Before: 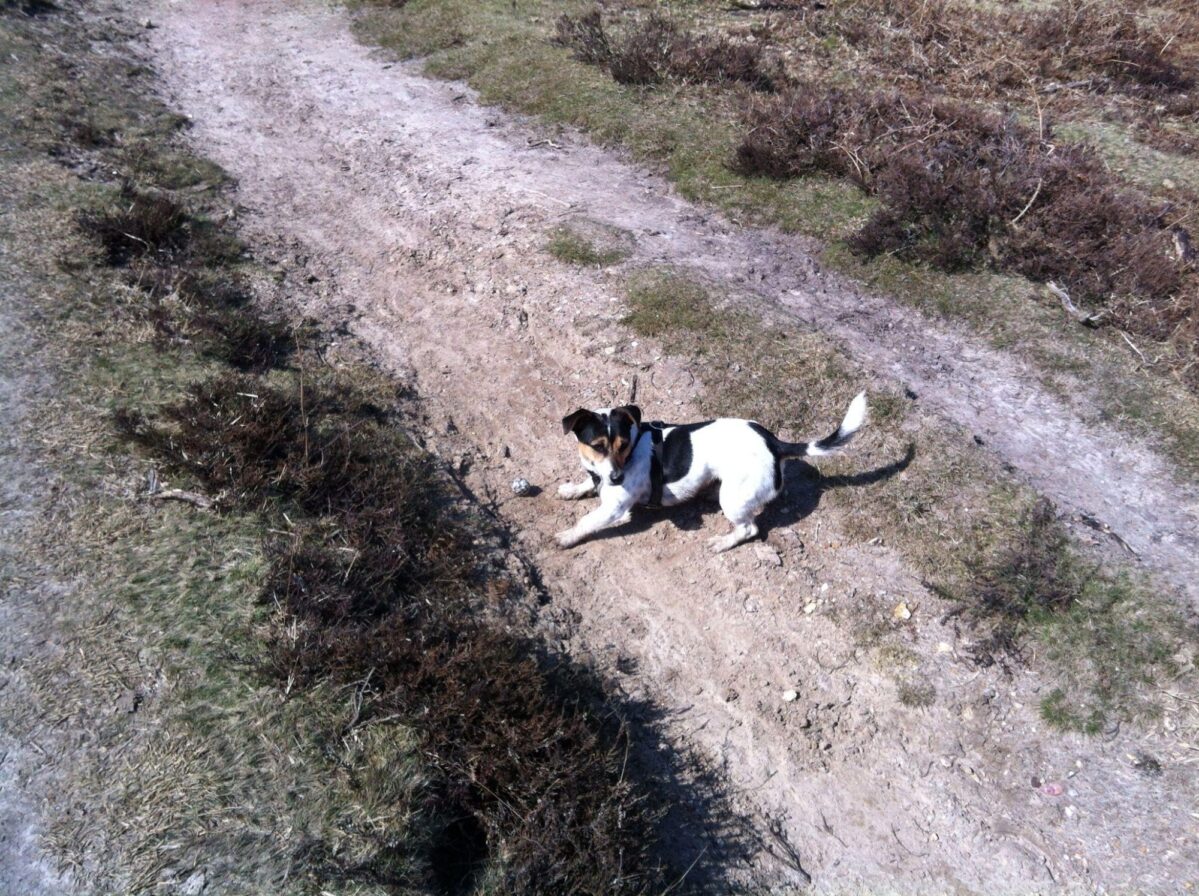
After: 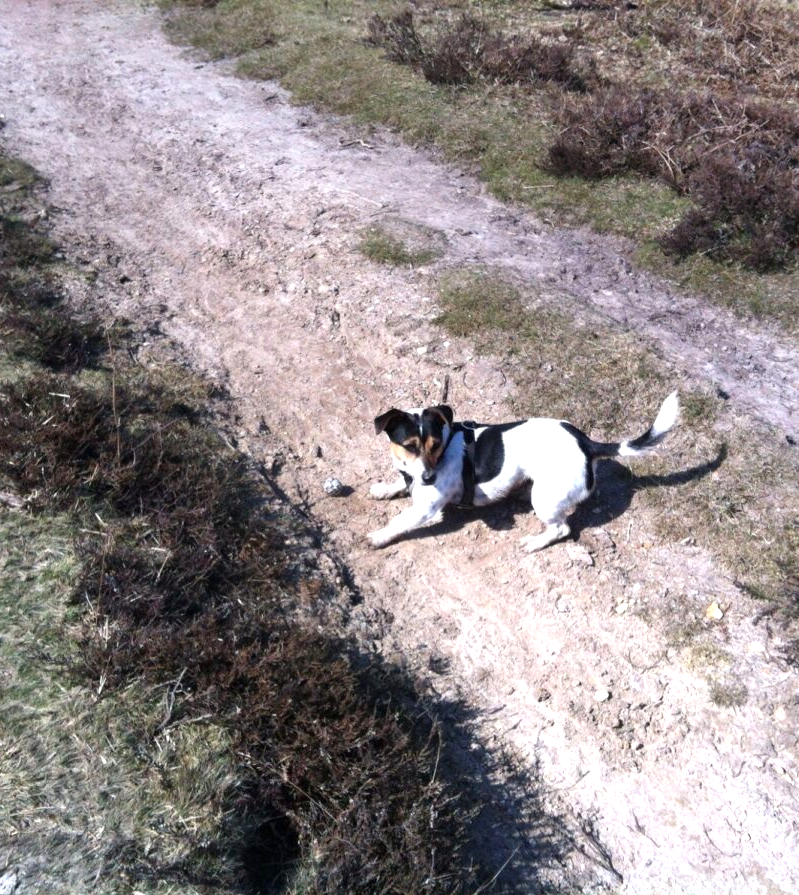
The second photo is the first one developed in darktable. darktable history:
crop and rotate: left 15.754%, right 17.579%
exposure: black level correction 0, exposure 0.7 EV, compensate exposure bias true, compensate highlight preservation false
graduated density: on, module defaults
